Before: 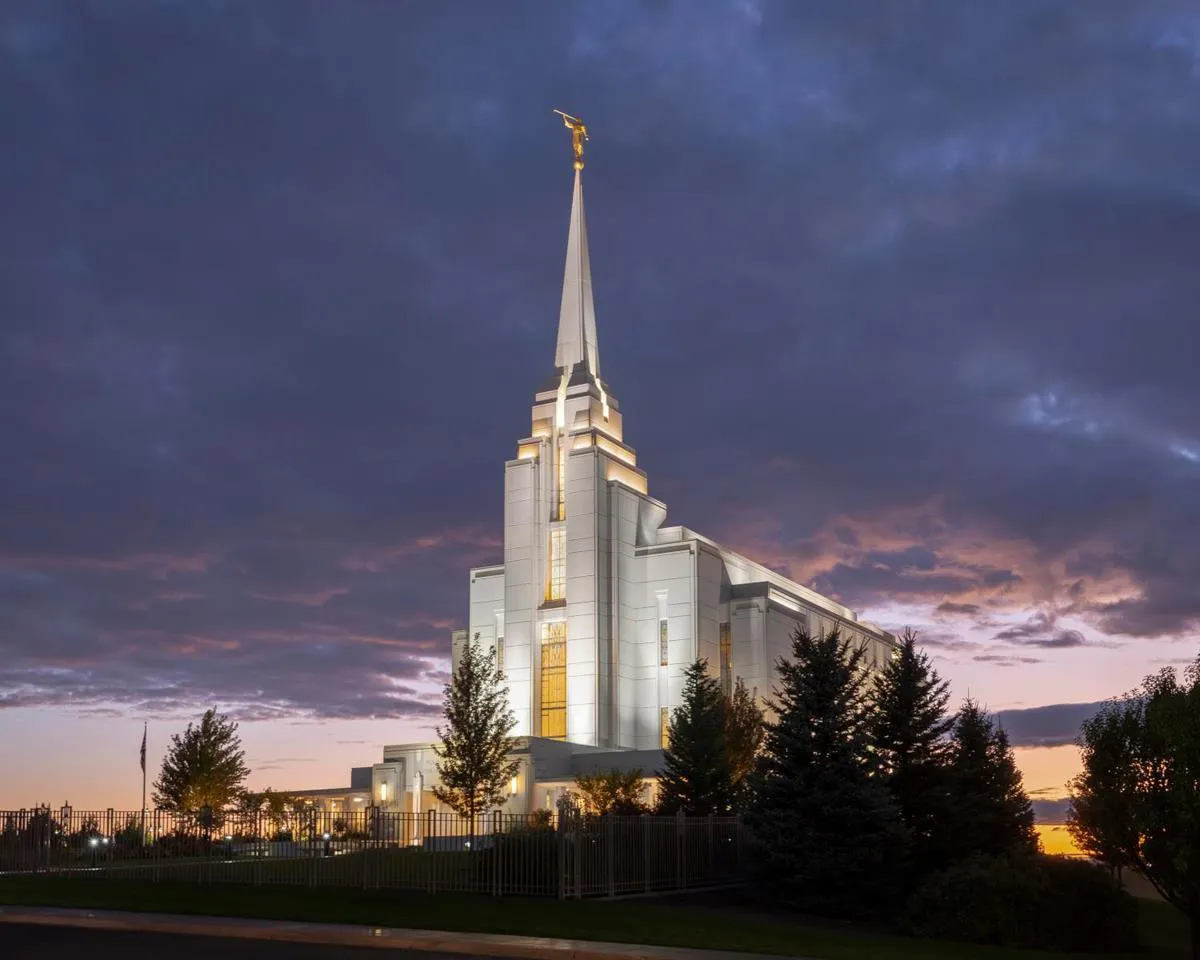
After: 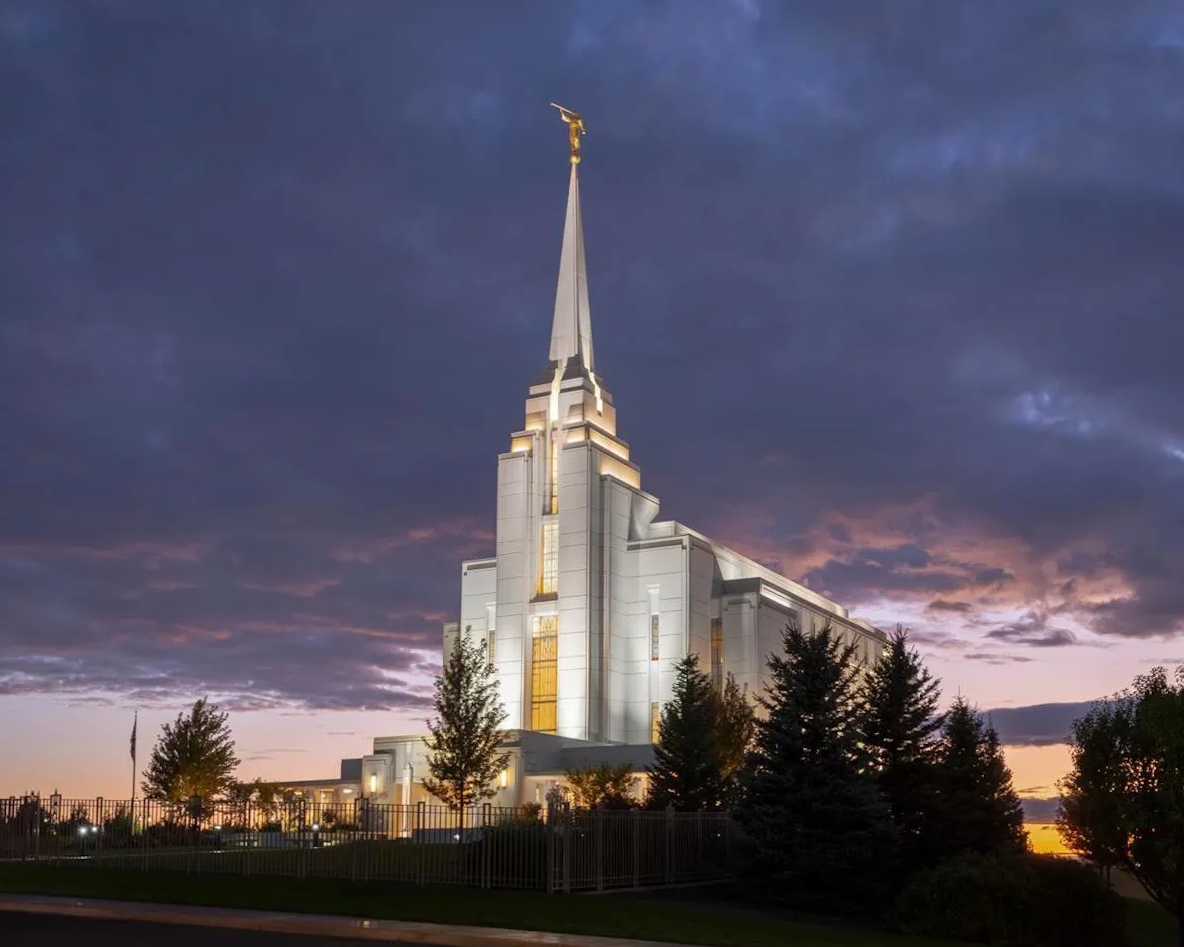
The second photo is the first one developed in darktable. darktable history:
crop and rotate: angle -0.621°
